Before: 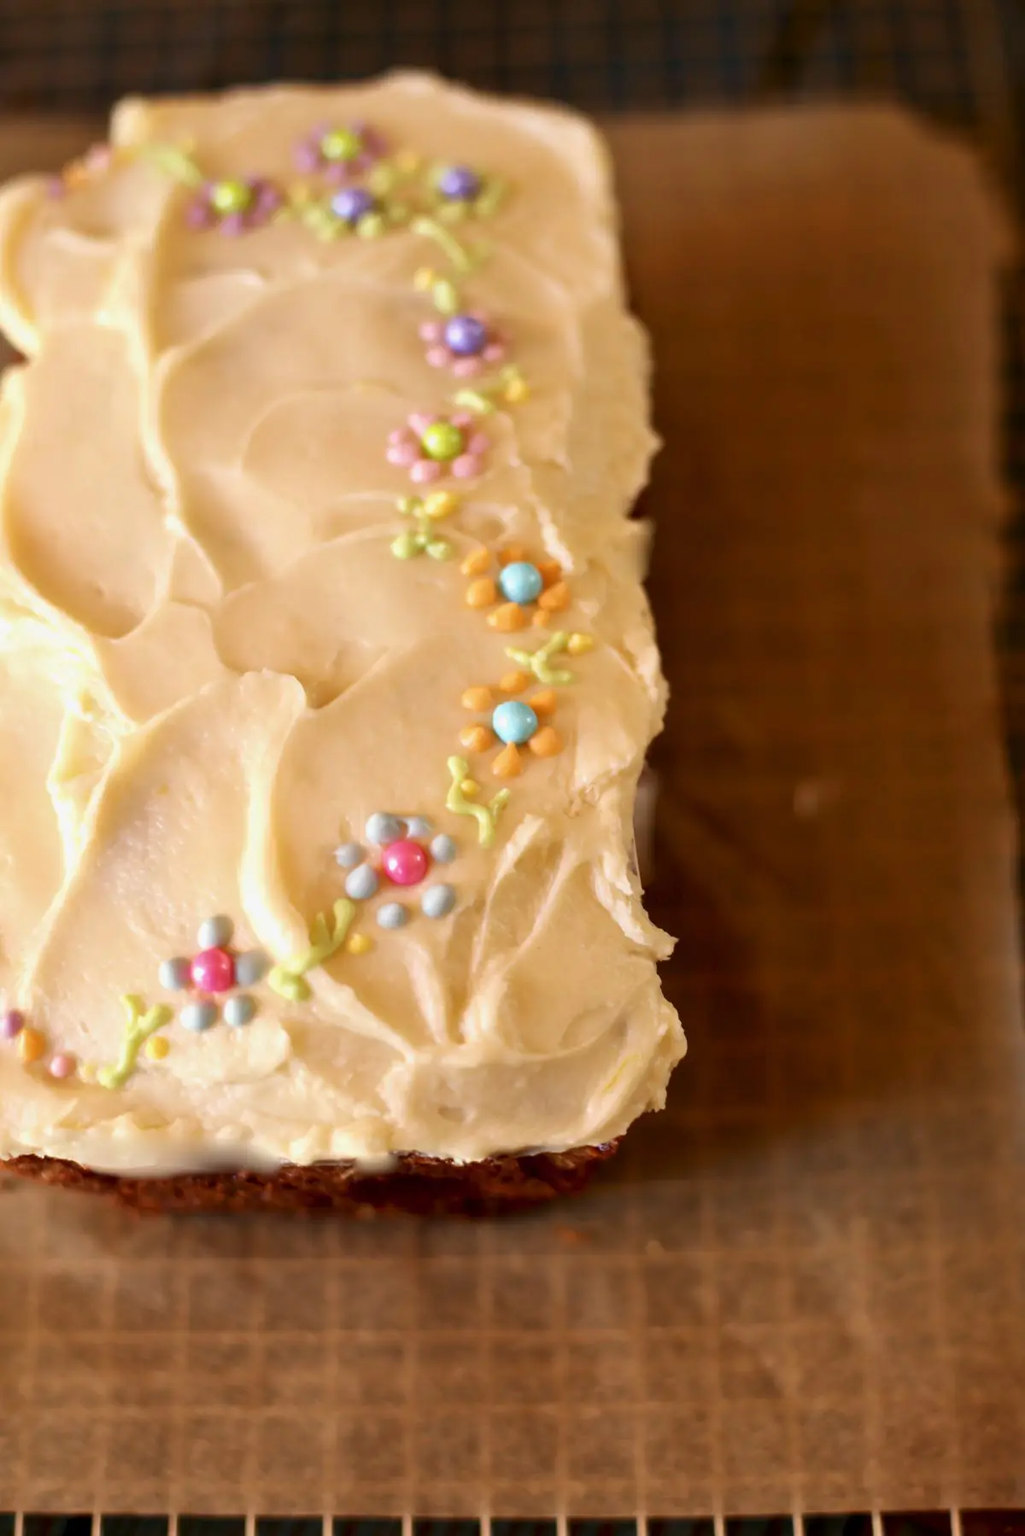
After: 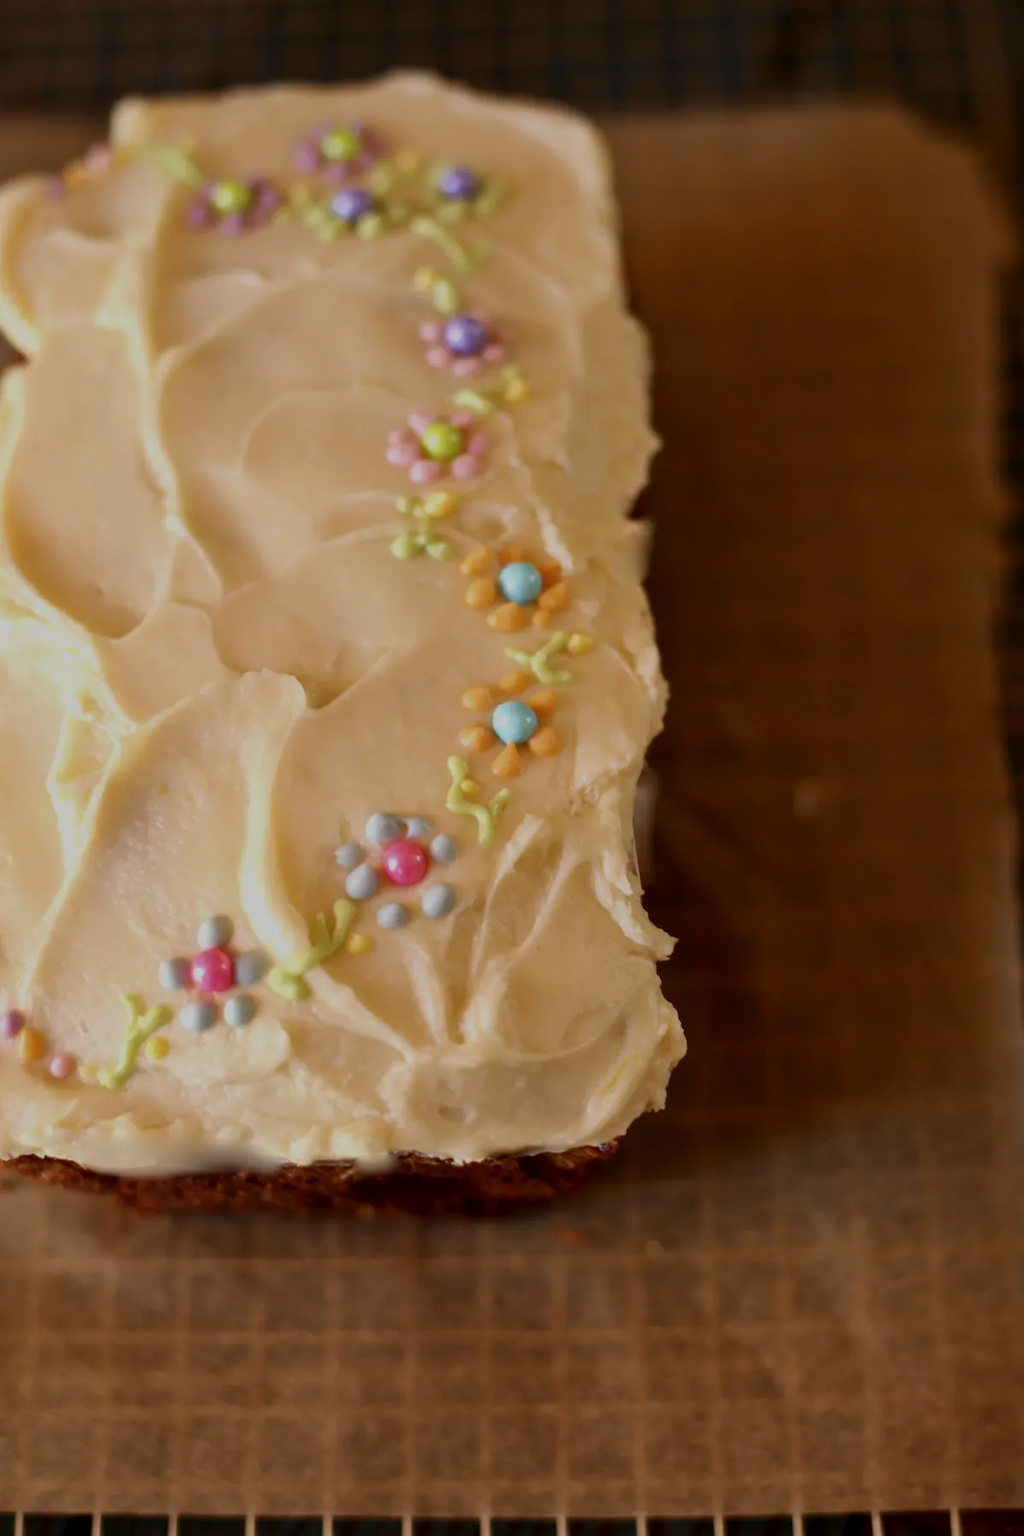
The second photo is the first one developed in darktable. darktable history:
exposure: black level correction 0, exposure -0.758 EV, compensate highlight preservation false
